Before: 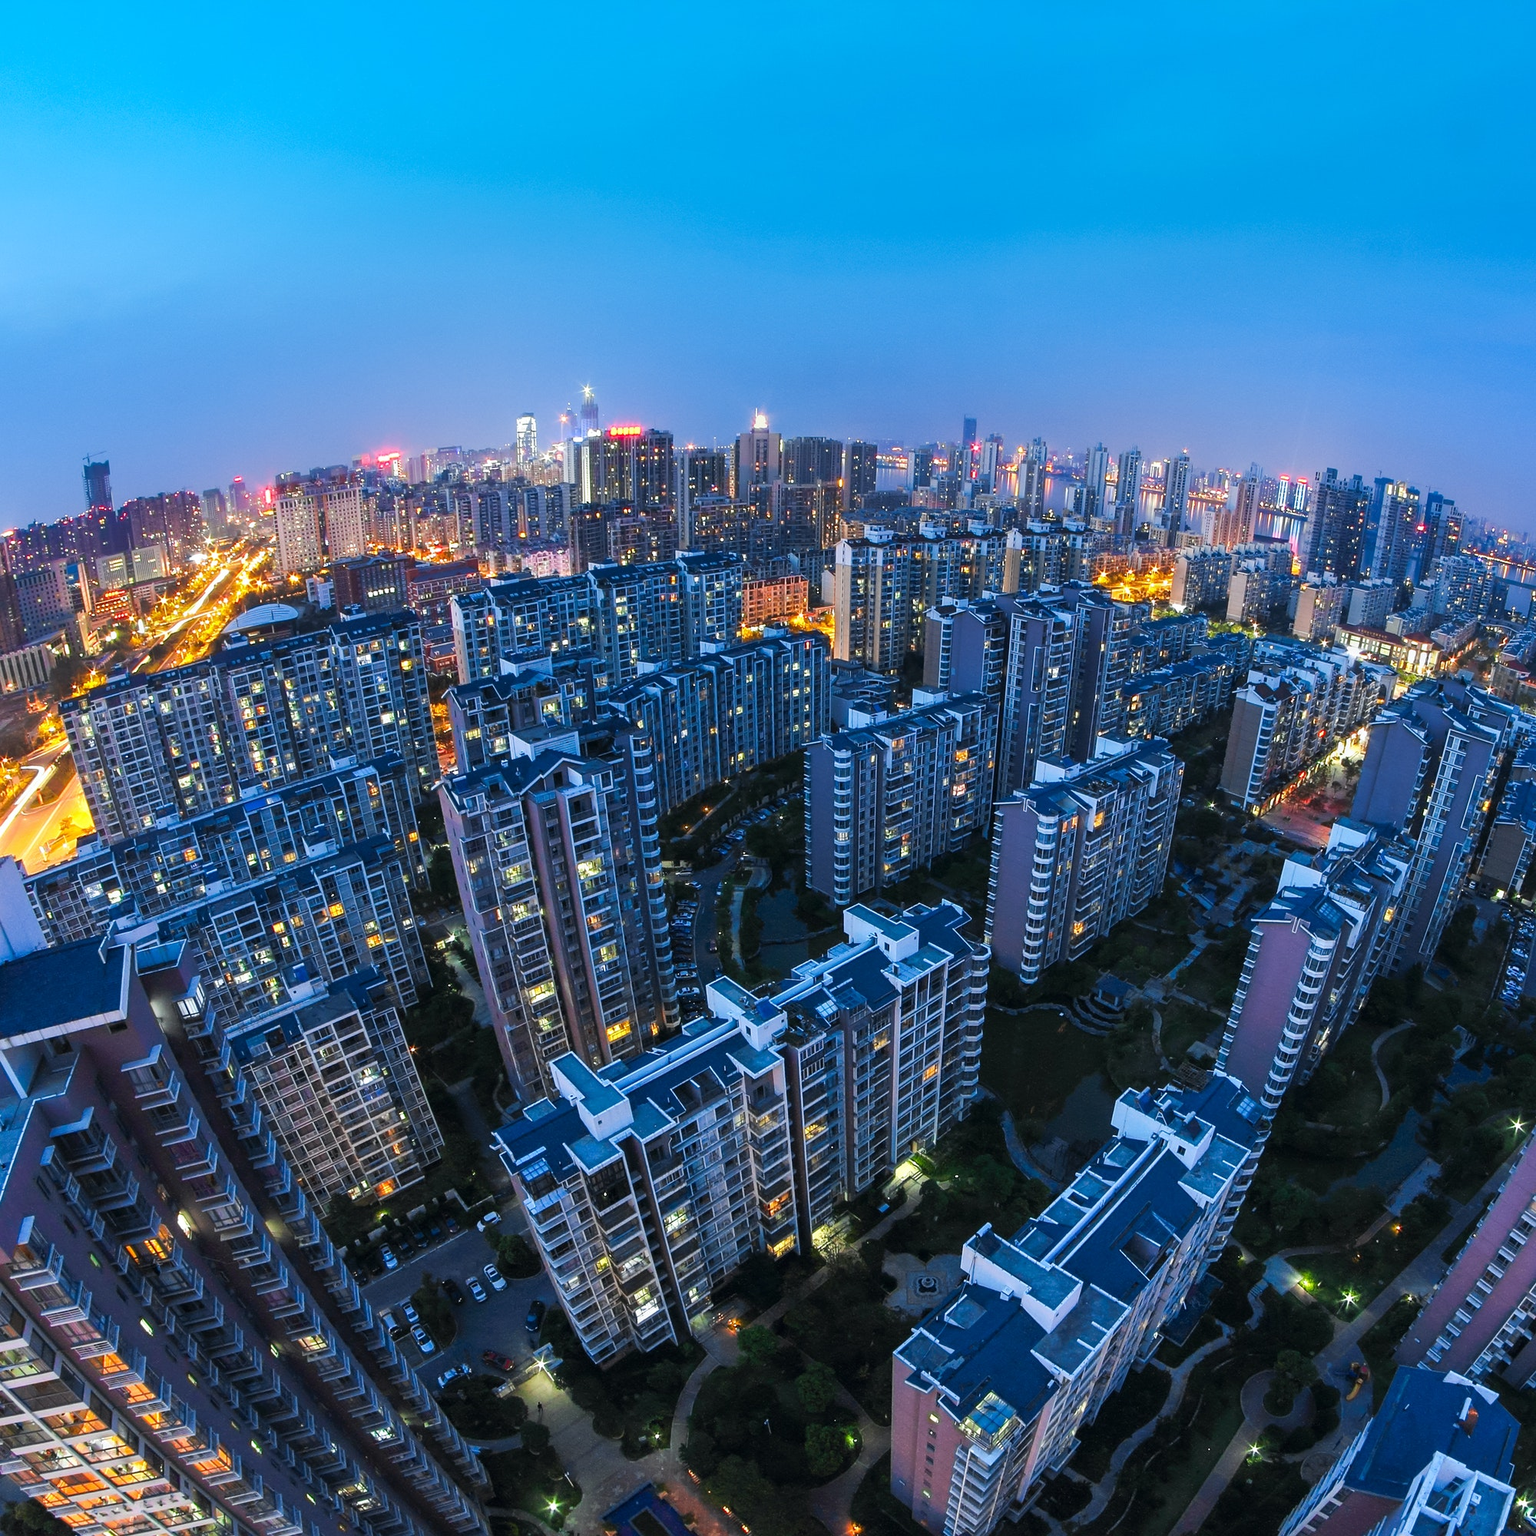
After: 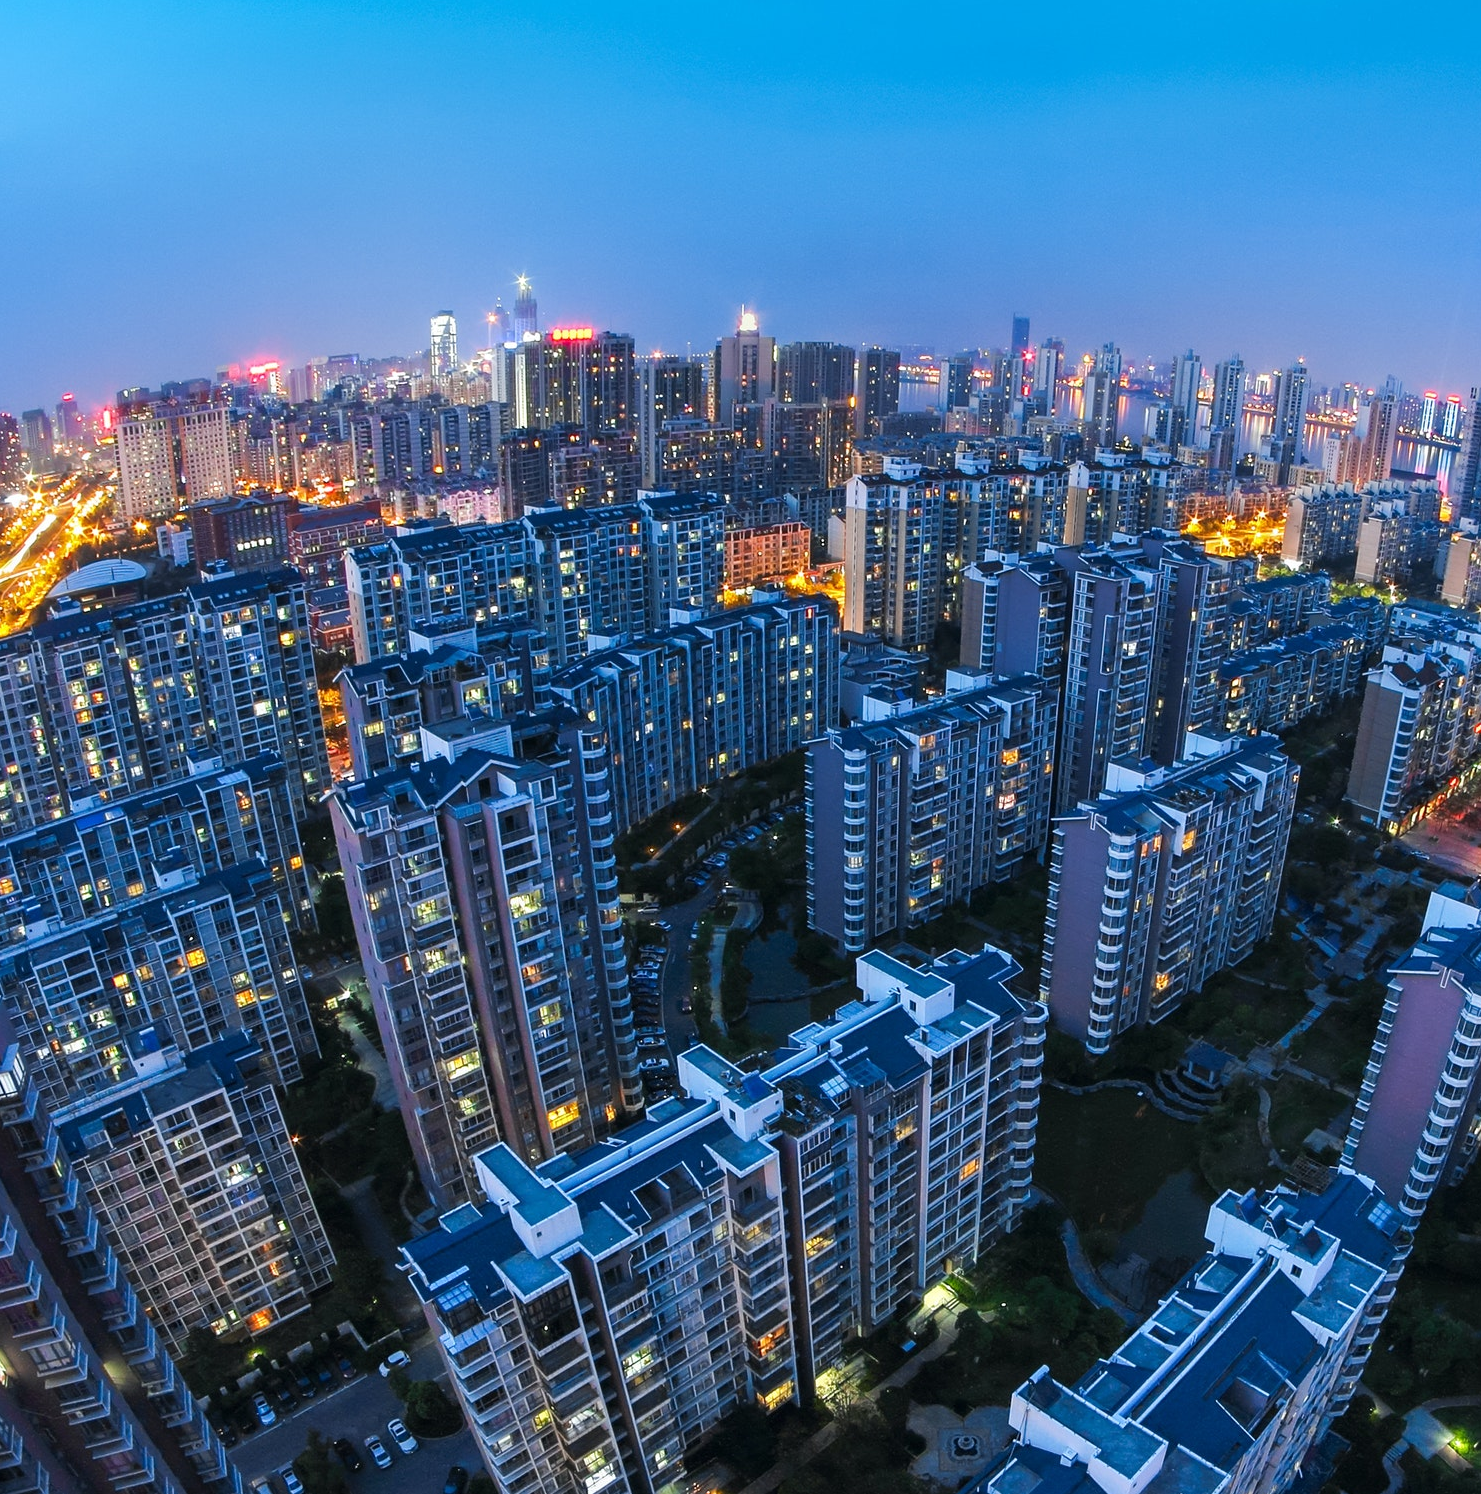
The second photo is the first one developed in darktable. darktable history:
crop and rotate: left 12.126%, top 11.39%, right 13.819%, bottom 13.9%
